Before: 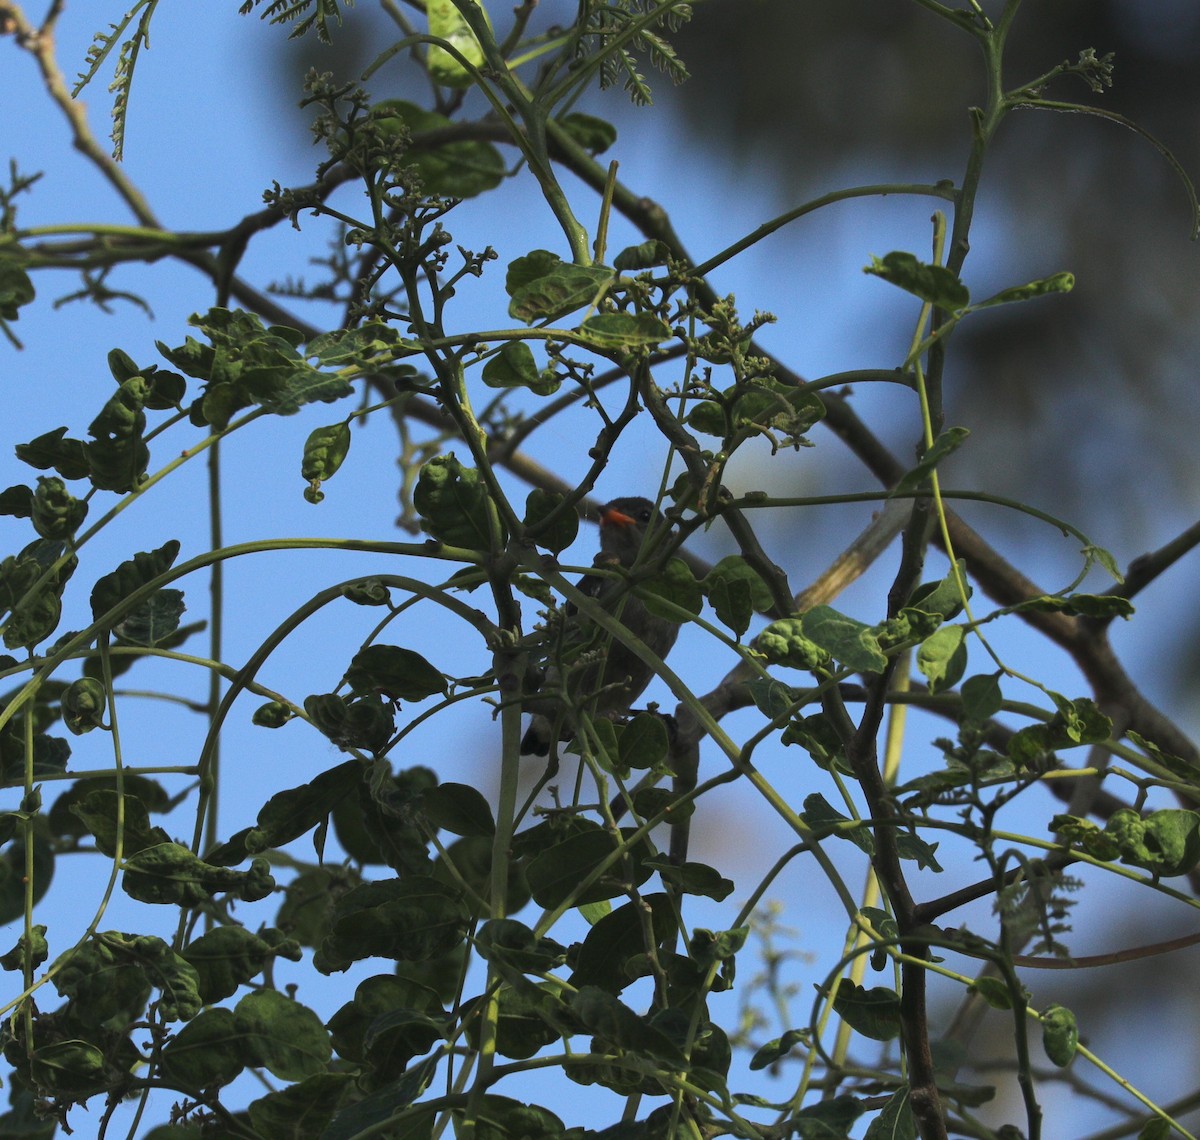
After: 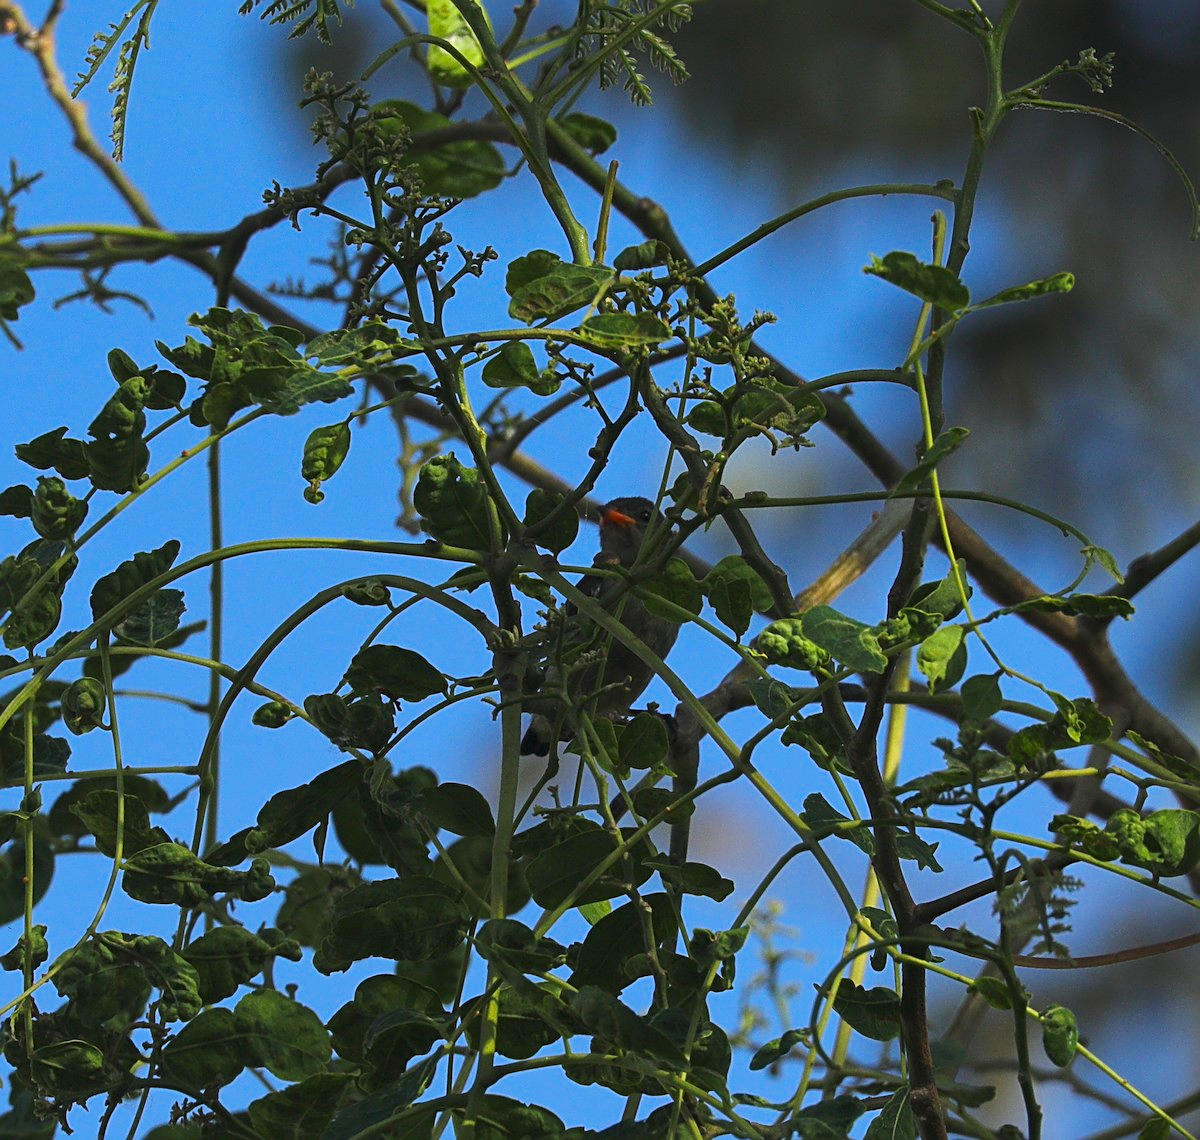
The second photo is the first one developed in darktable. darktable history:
sharpen: on, module defaults
color zones: curves: ch0 [(0, 0.613) (0.01, 0.613) (0.245, 0.448) (0.498, 0.529) (0.642, 0.665) (0.879, 0.777) (0.99, 0.613)]; ch1 [(0, 0) (0.143, 0) (0.286, 0) (0.429, 0) (0.571, 0) (0.714, 0) (0.857, 0)], mix -138.01%
